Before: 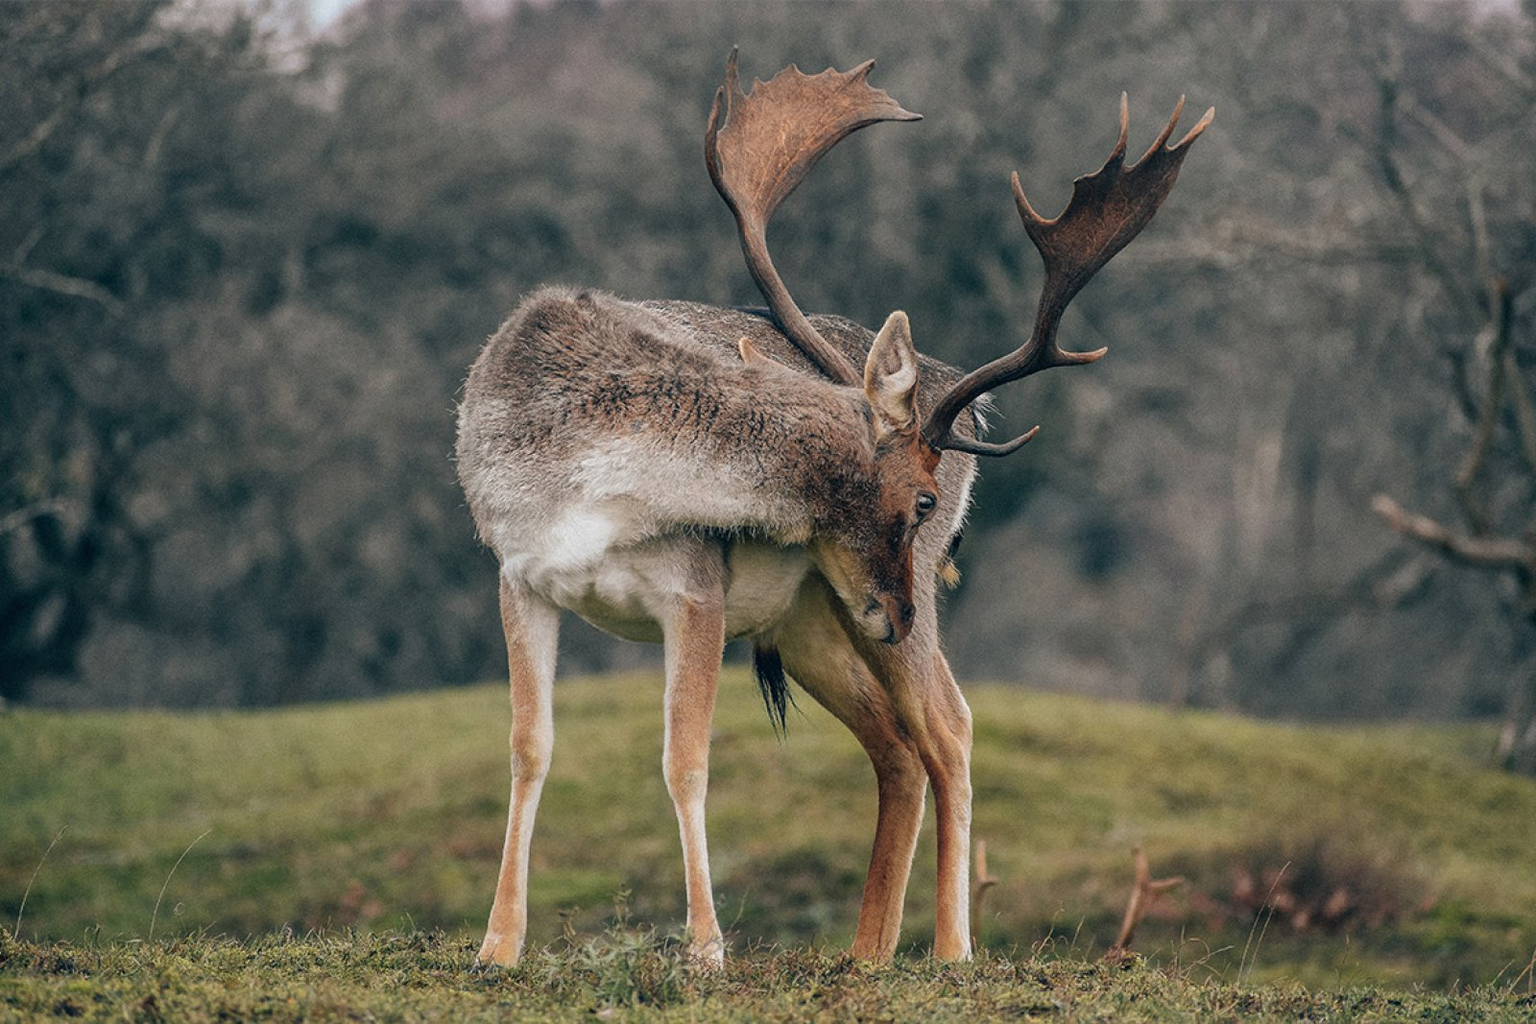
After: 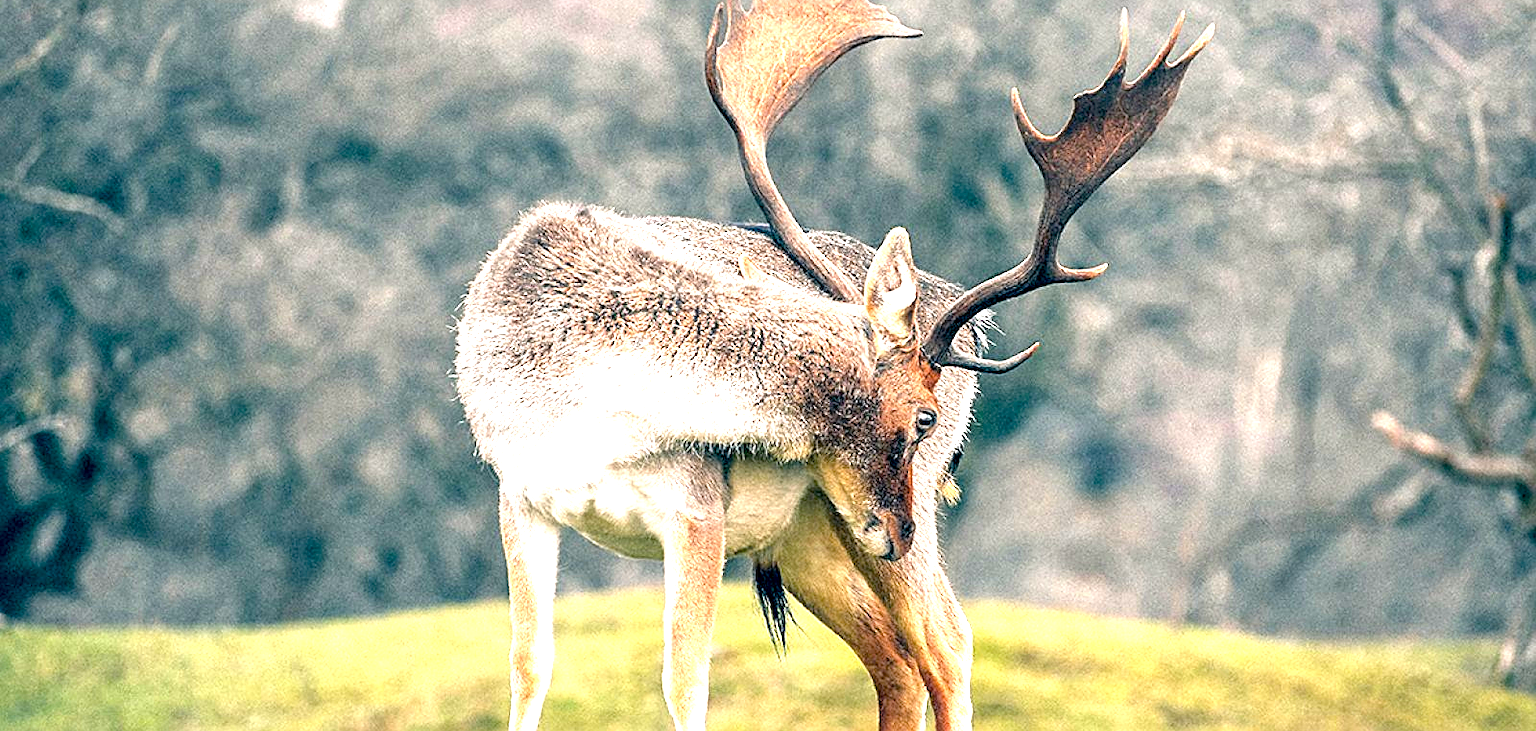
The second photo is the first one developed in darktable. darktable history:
exposure: black level correction 0.005, exposure 2.078 EV, compensate exposure bias true, compensate highlight preservation false
color balance rgb: highlights gain › chroma 0.212%, highlights gain › hue 330.36°, perceptual saturation grading › global saturation 19.998%
crop and rotate: top 8.198%, bottom 20.386%
sharpen: on, module defaults
